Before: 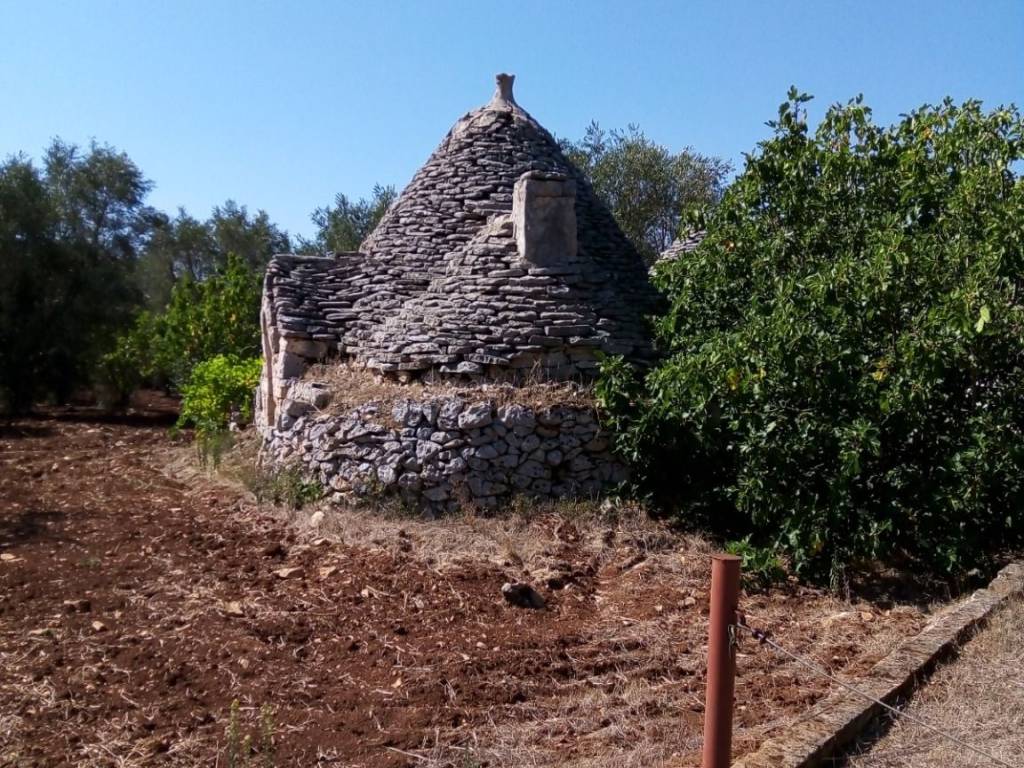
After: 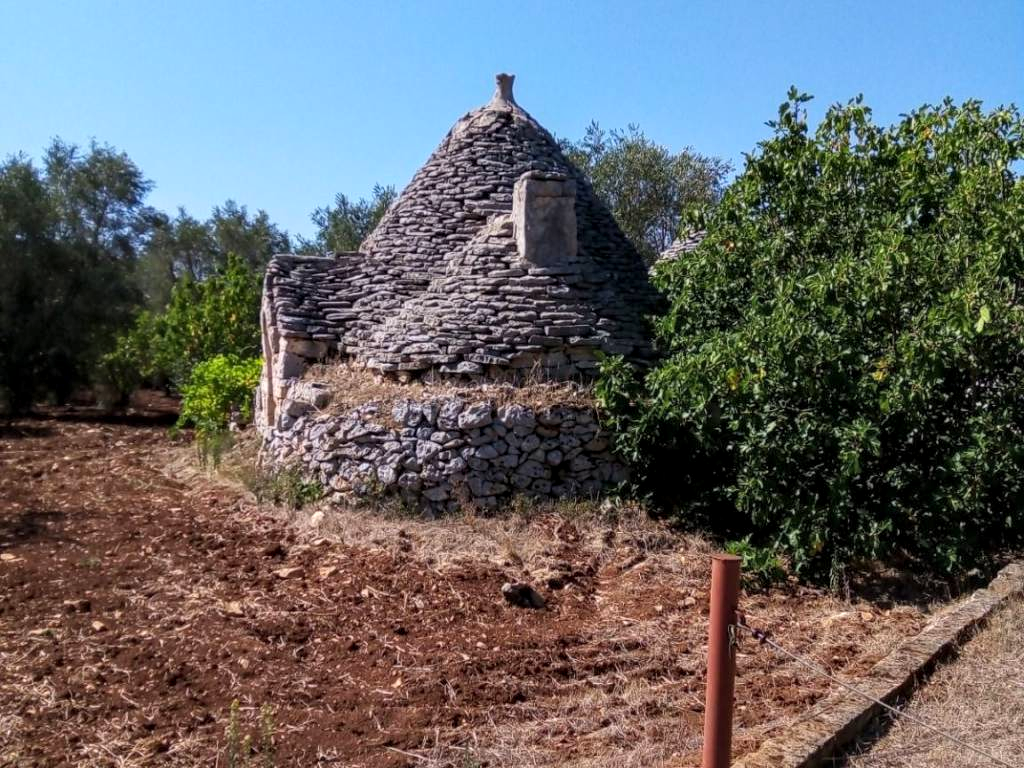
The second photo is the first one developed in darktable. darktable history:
local contrast: on, module defaults
contrast brightness saturation: contrast 0.029, brightness 0.065, saturation 0.125
